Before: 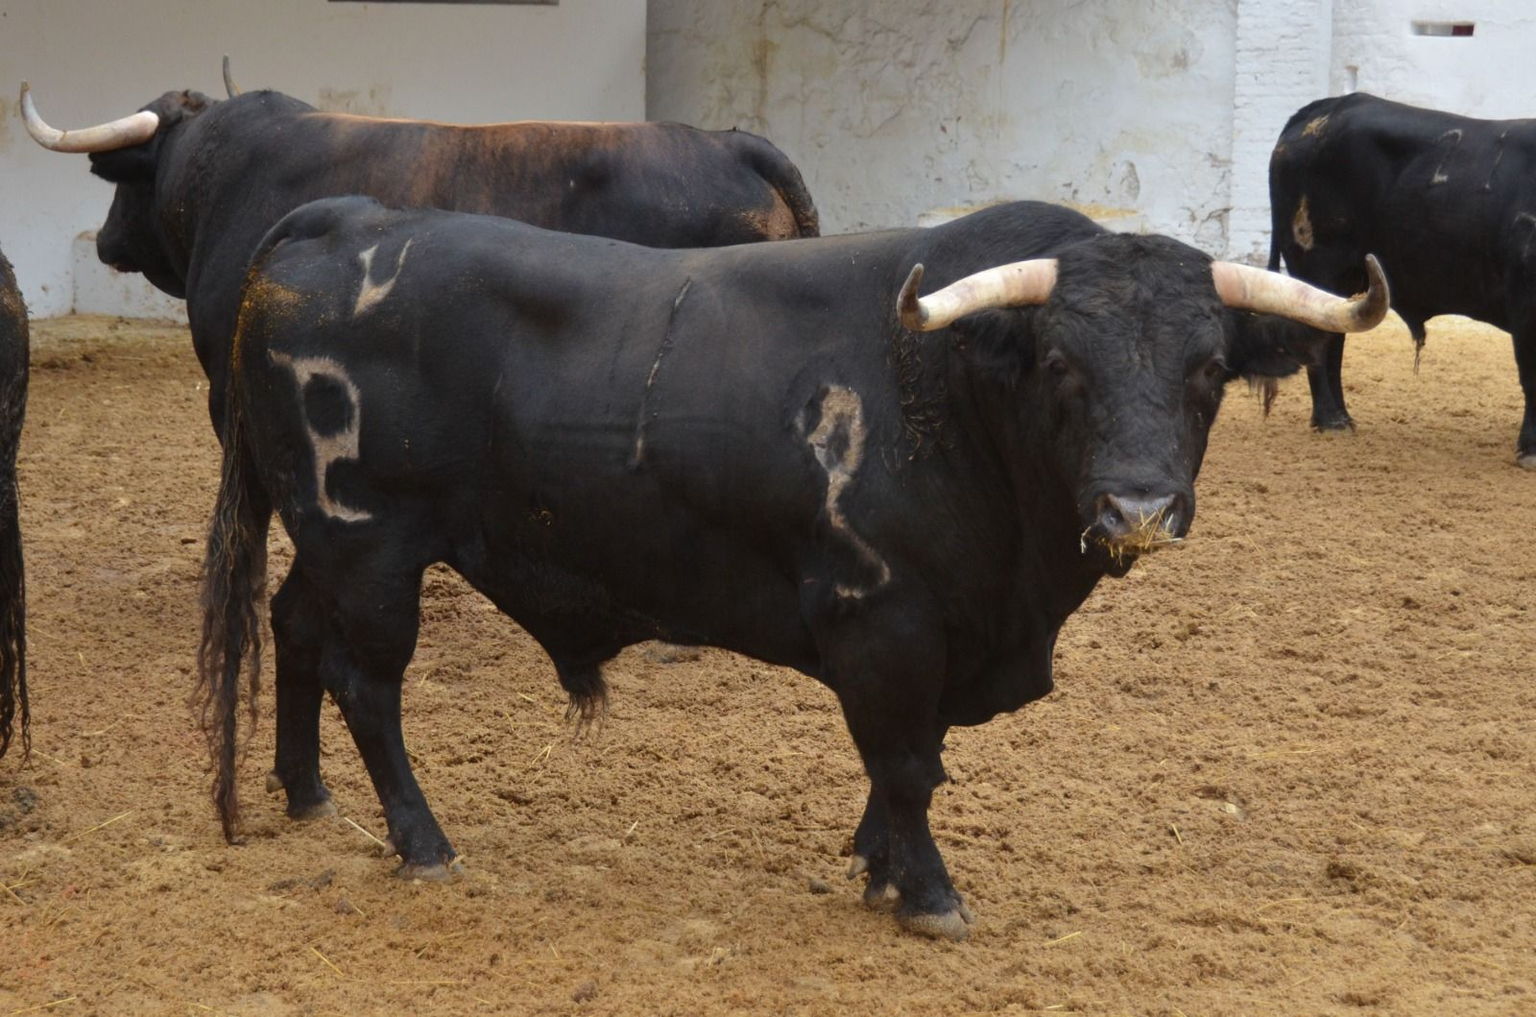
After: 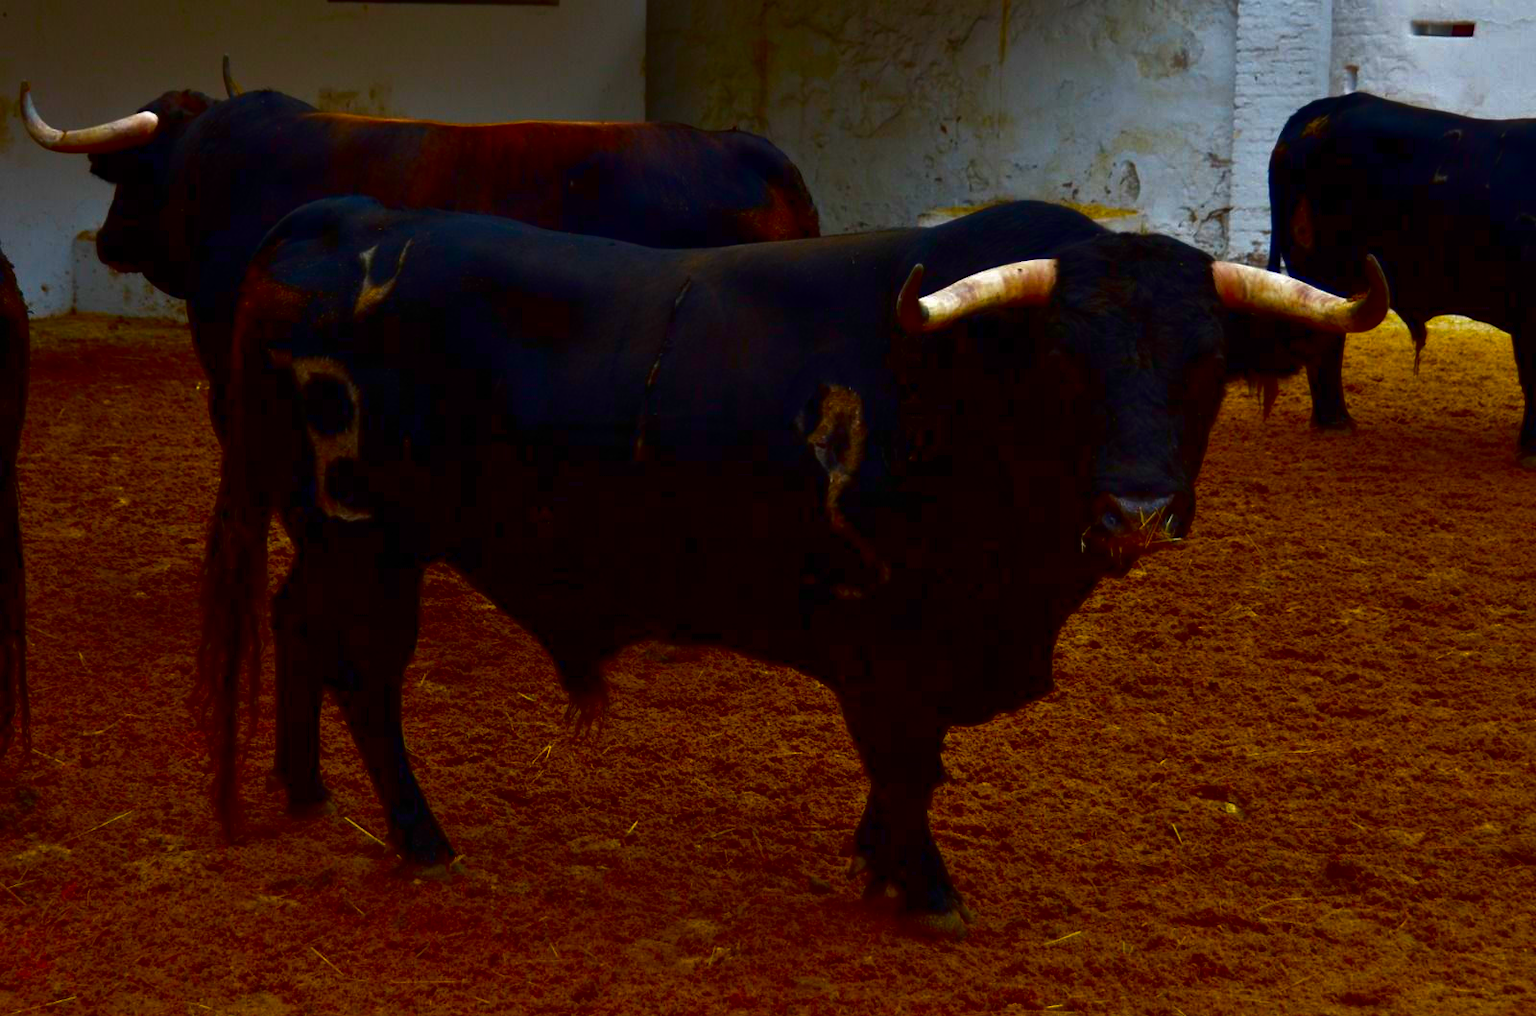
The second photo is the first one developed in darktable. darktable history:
color balance rgb: perceptual saturation grading › global saturation 20%, global vibrance 20%
contrast brightness saturation: brightness -1, saturation 1
